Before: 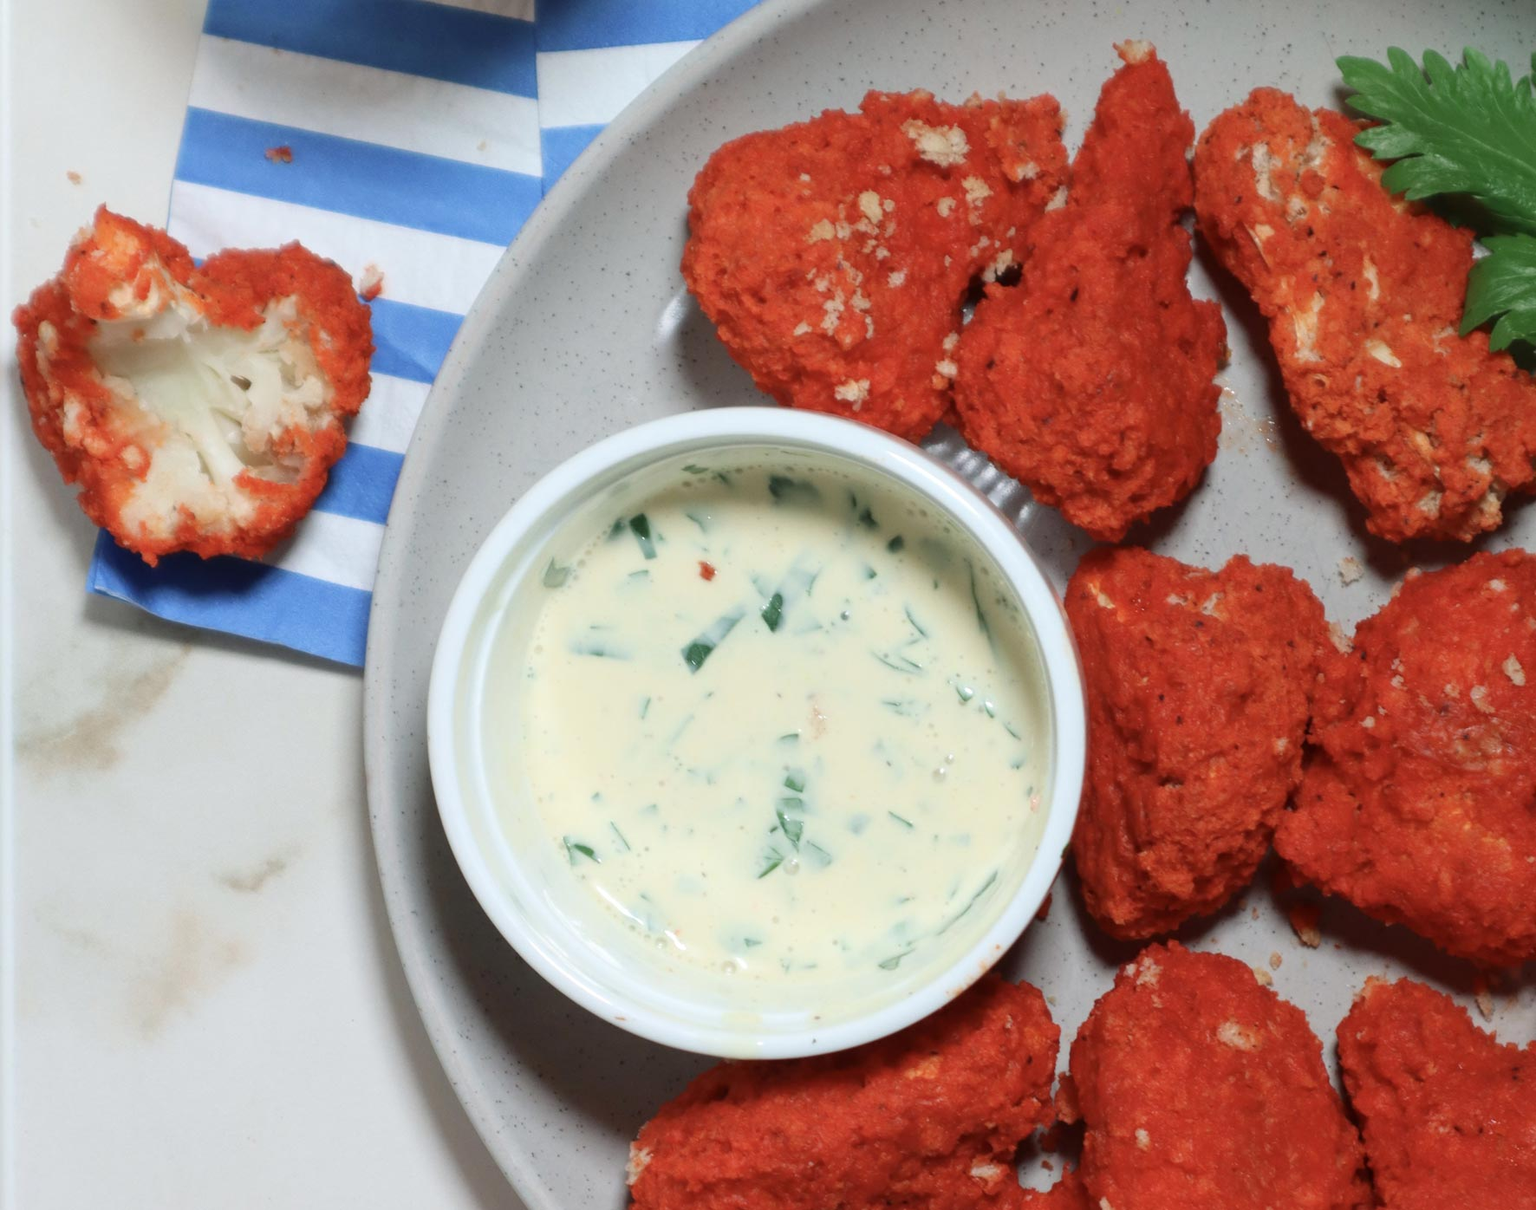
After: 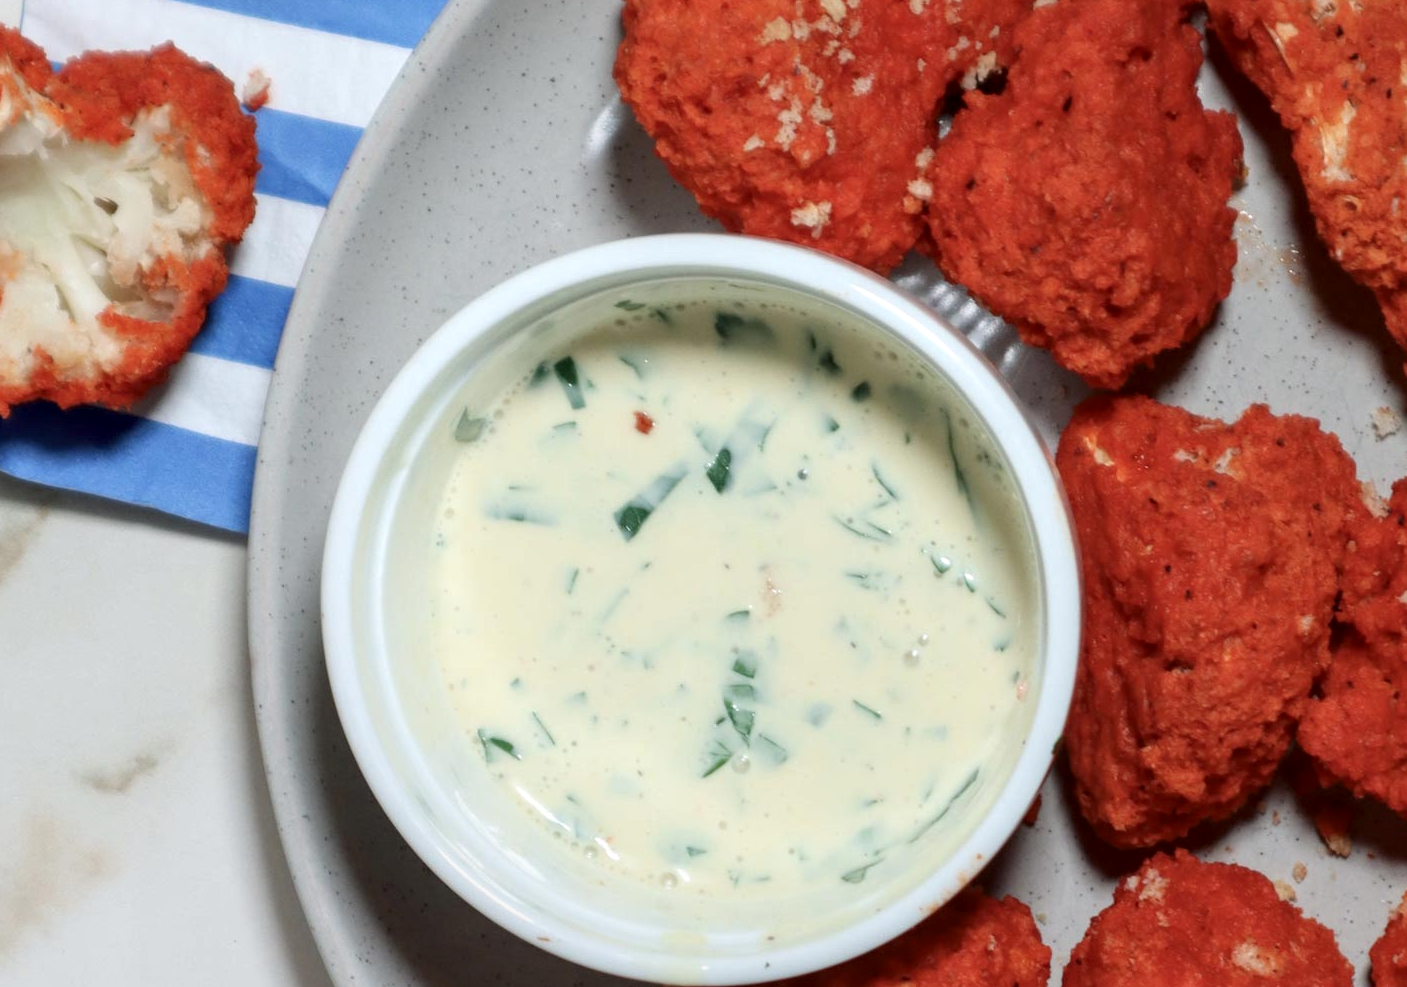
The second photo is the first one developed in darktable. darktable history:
crop: left 9.712%, top 16.928%, right 10.845%, bottom 12.332%
local contrast: shadows 94%
